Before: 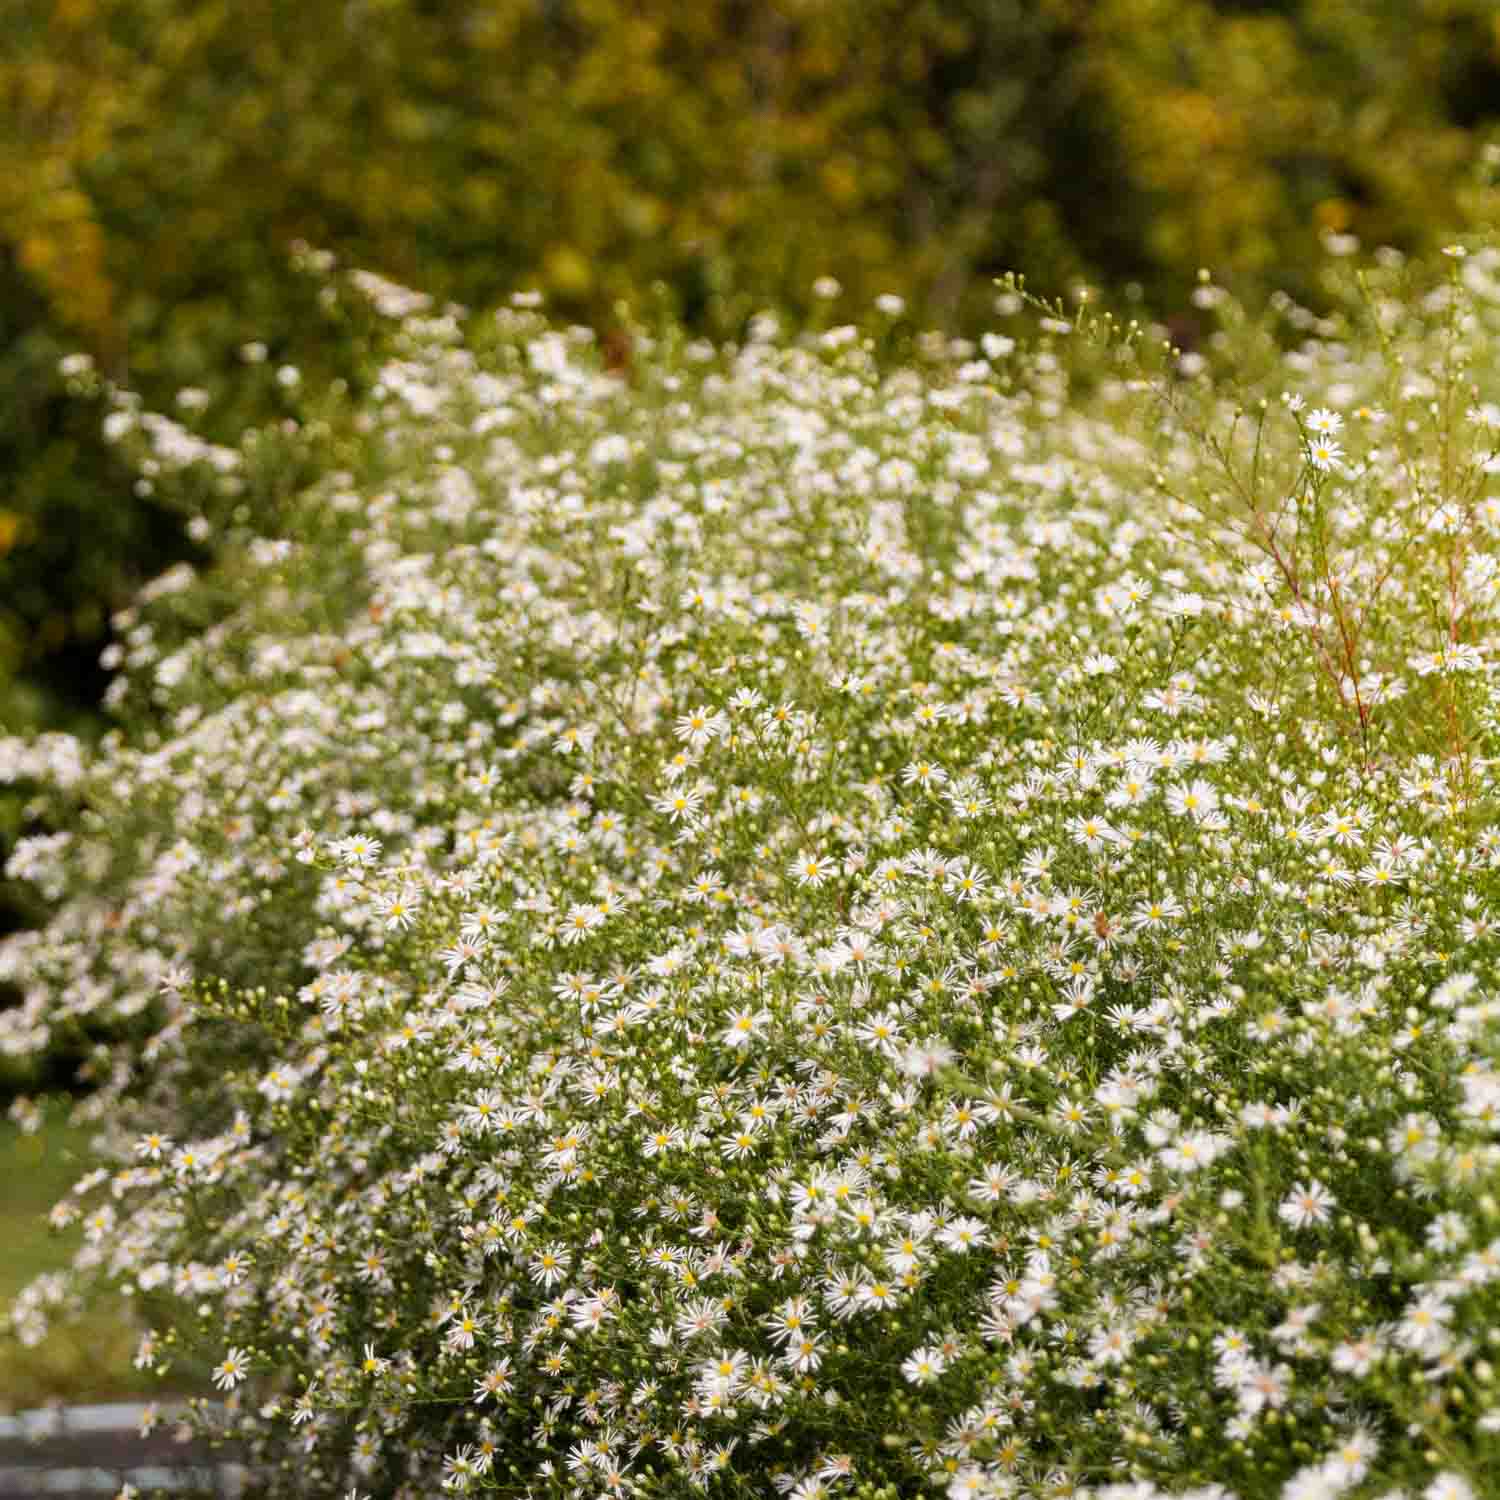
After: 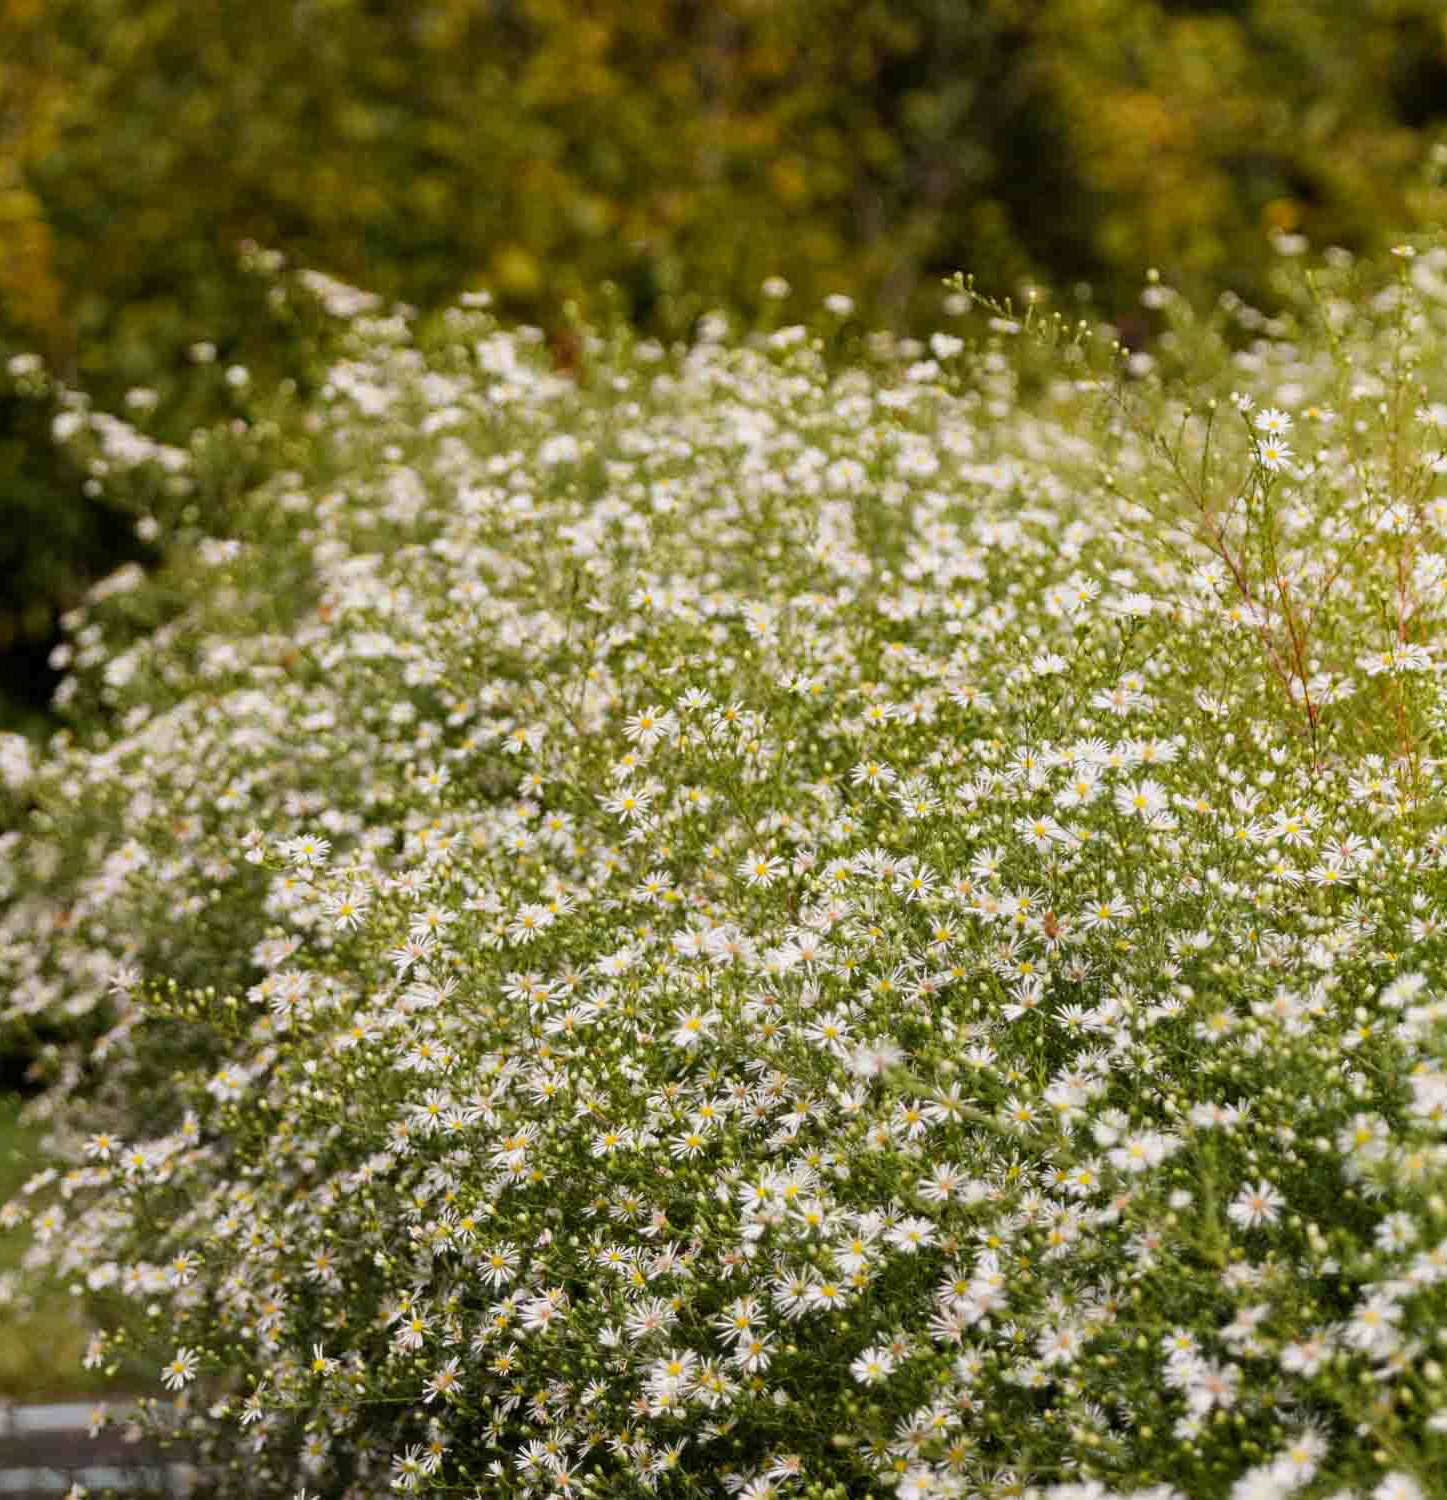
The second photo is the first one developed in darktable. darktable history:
crop and rotate: left 3.517%
exposure: exposure -0.143 EV, compensate highlight preservation false
